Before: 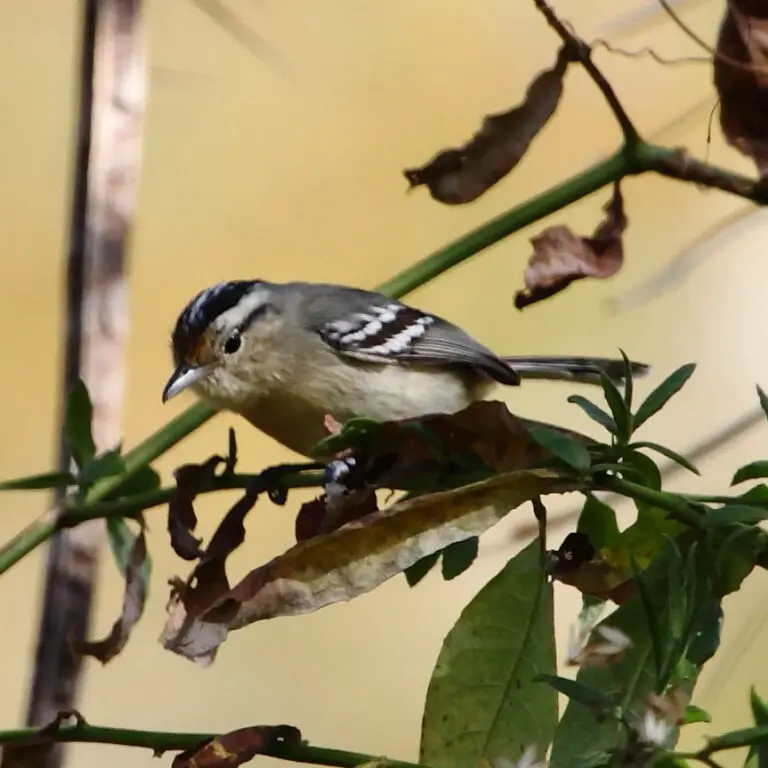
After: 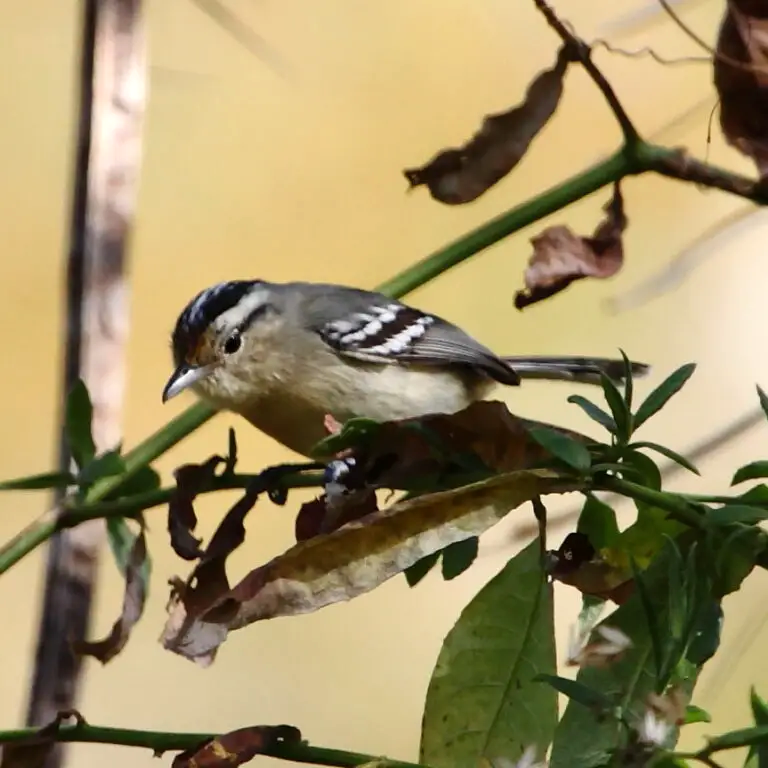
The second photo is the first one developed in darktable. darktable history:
levels: levels [0, 0.474, 0.947]
